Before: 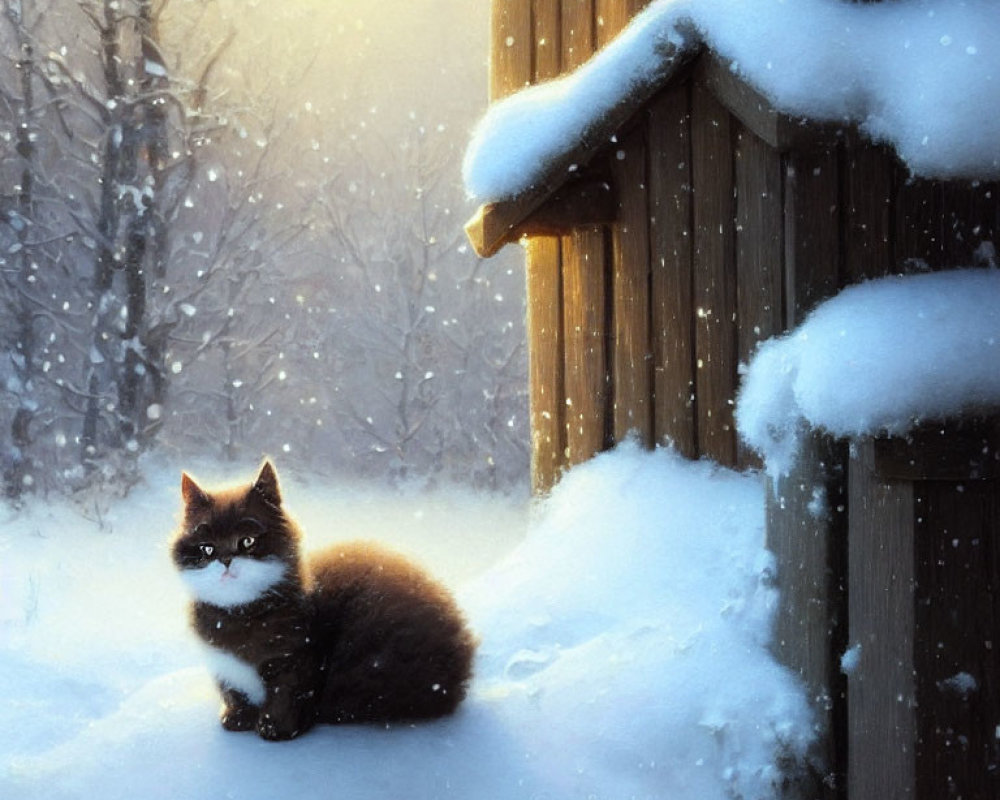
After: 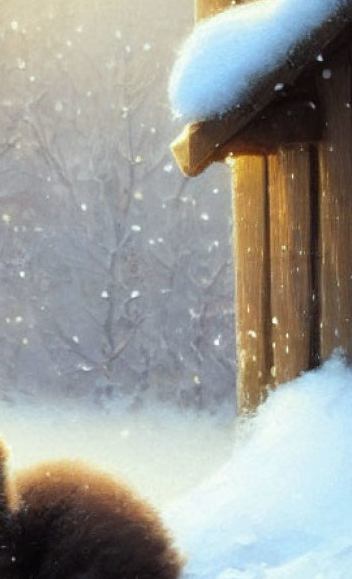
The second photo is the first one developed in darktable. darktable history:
crop and rotate: left 29.476%, top 10.214%, right 35.32%, bottom 17.333%
shadows and highlights: shadows 25, highlights -25
